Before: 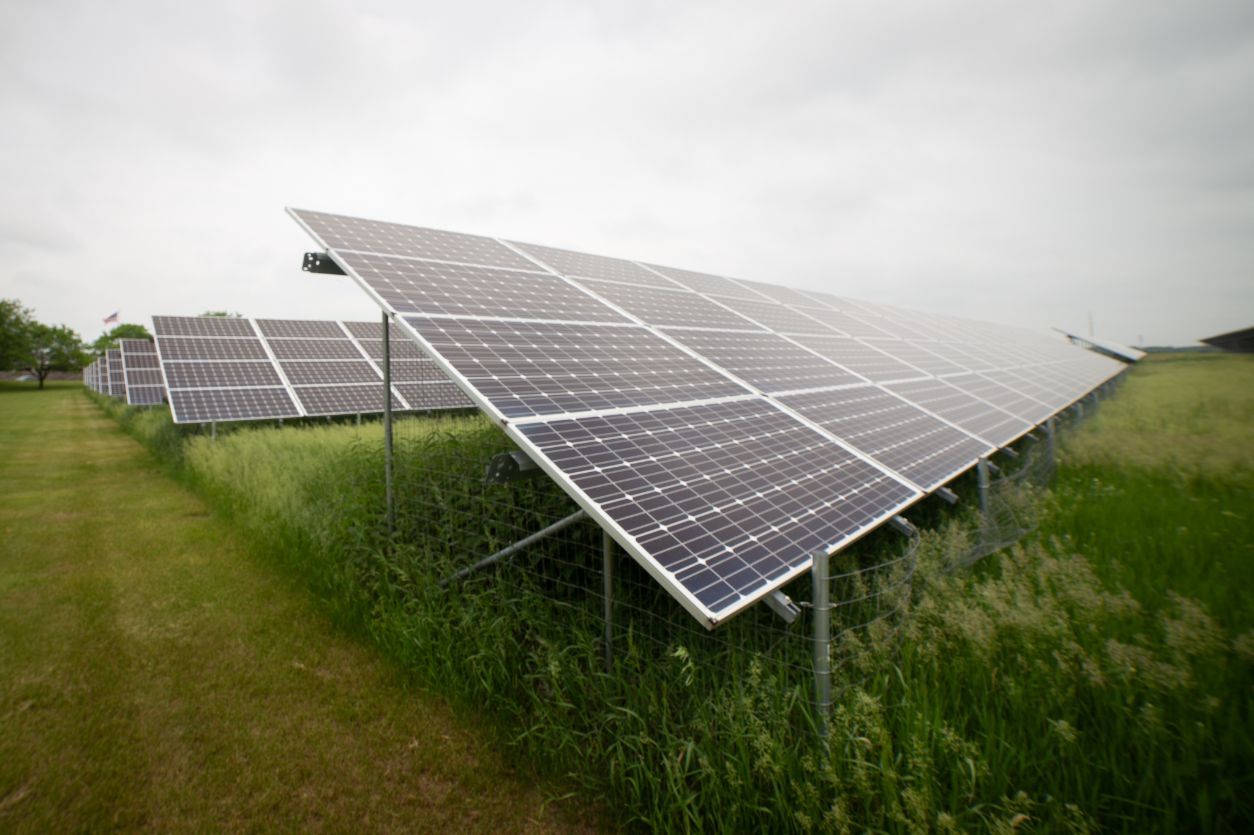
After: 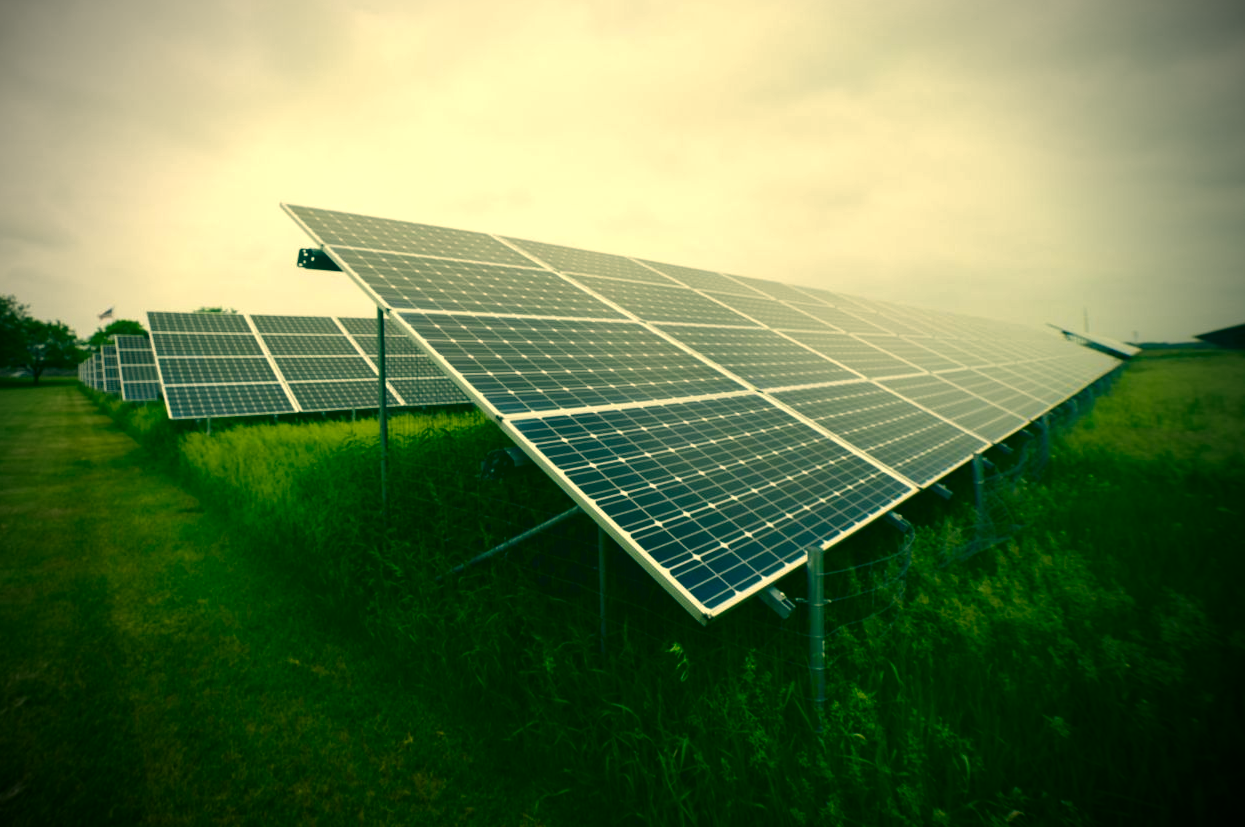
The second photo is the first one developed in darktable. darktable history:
crop: left 0.434%, top 0.485%, right 0.244%, bottom 0.386%
exposure: exposure 0.128 EV, compensate highlight preservation false
contrast brightness saturation: brightness -0.25, saturation 0.2
vignetting: fall-off start 75%, brightness -0.692, width/height ratio 1.084
color correction: highlights a* 1.83, highlights b* 34.02, shadows a* -36.68, shadows b* -5.48
